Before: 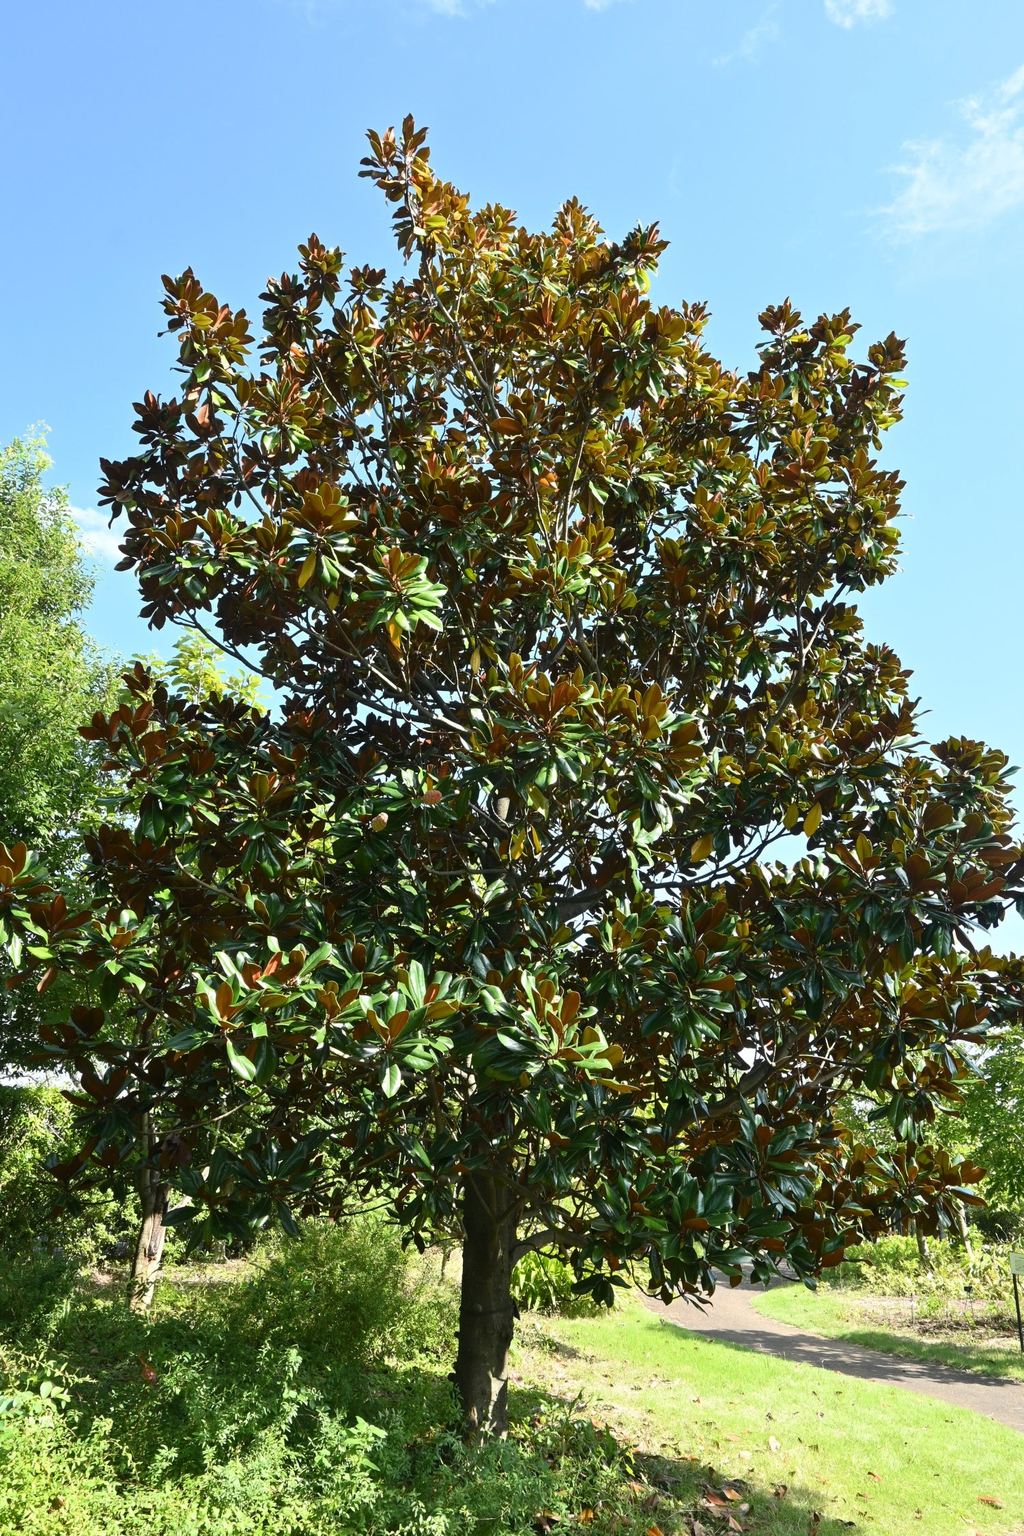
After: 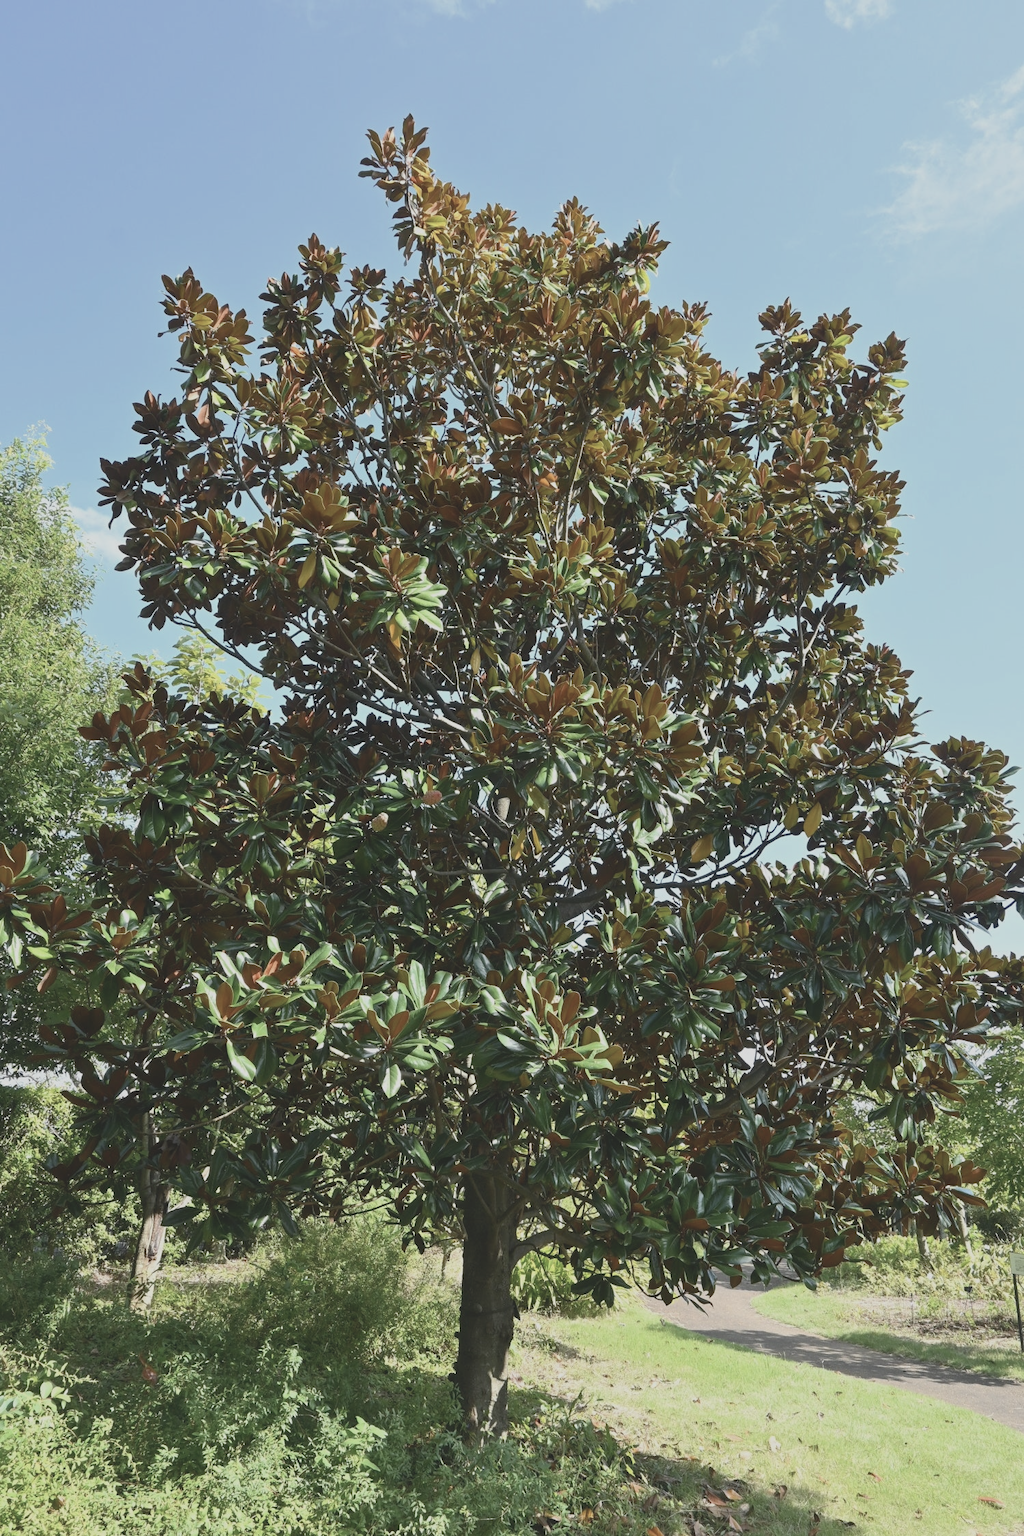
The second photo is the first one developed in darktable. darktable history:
contrast brightness saturation: contrast -0.26, saturation -0.43
color correction: highlights a* 0.003, highlights b* -0.283
